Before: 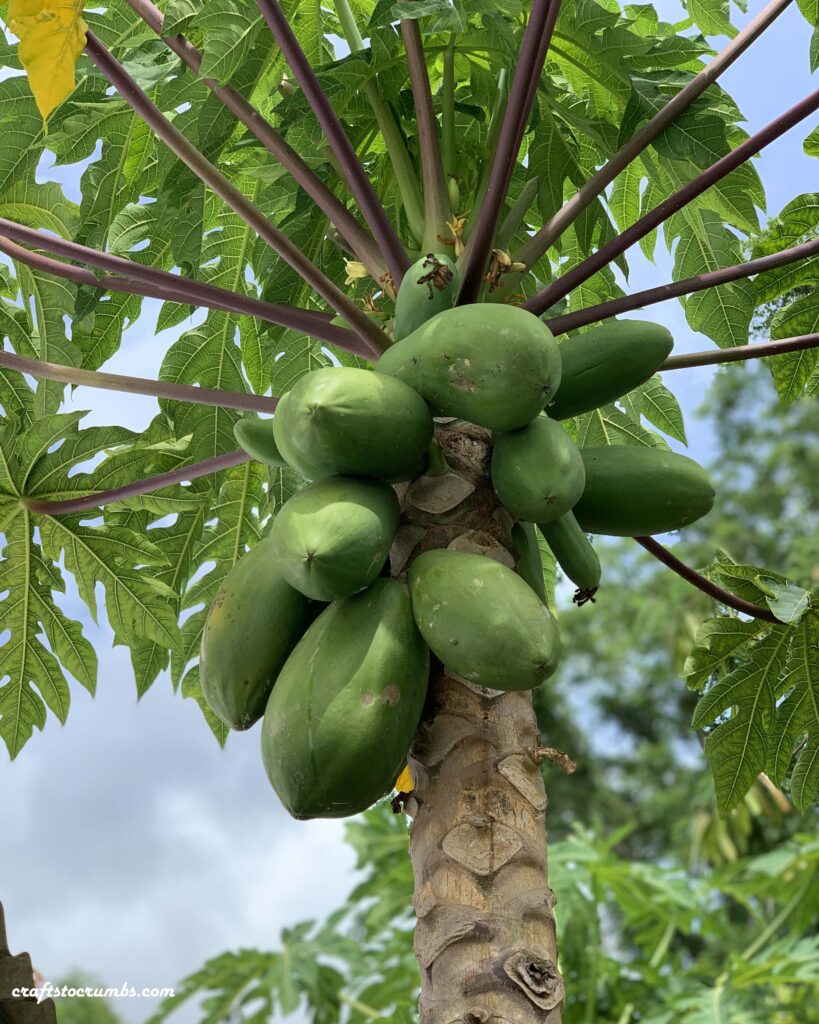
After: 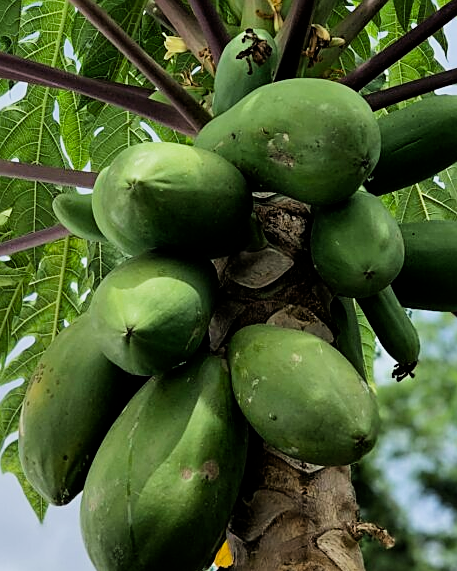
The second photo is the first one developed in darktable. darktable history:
crop and rotate: left 22.13%, top 22.054%, right 22.026%, bottom 22.102%
sharpen: on, module defaults
filmic rgb: black relative exposure -5 EV, white relative exposure 3.5 EV, hardness 3.19, contrast 1.3, highlights saturation mix -50%
